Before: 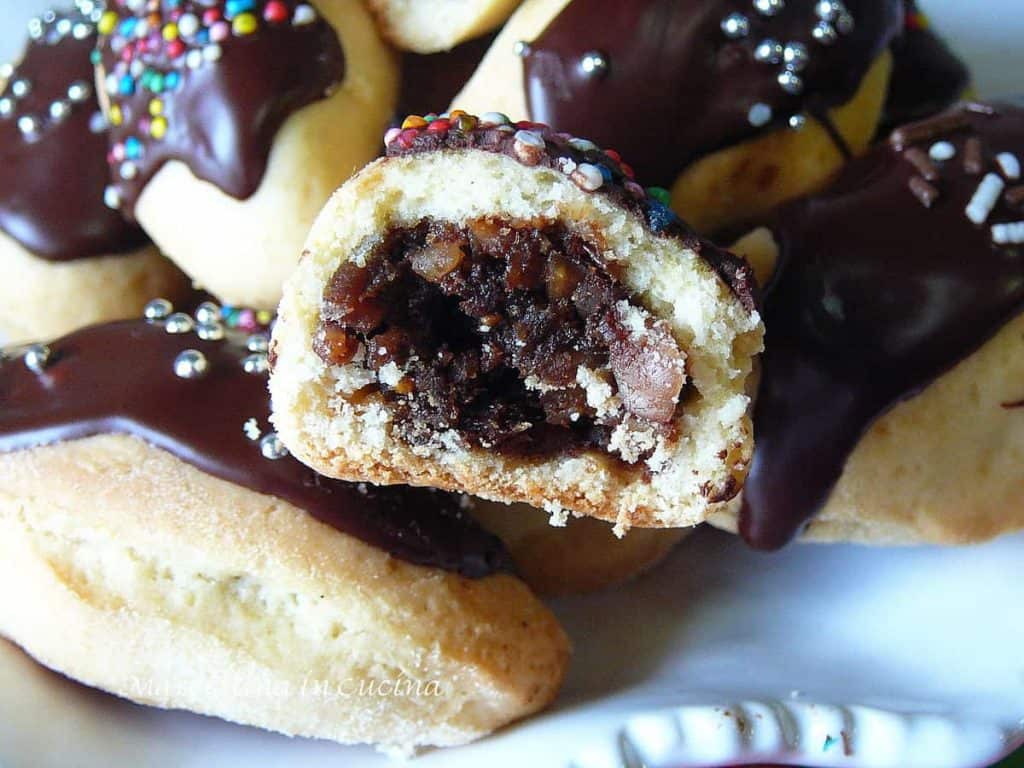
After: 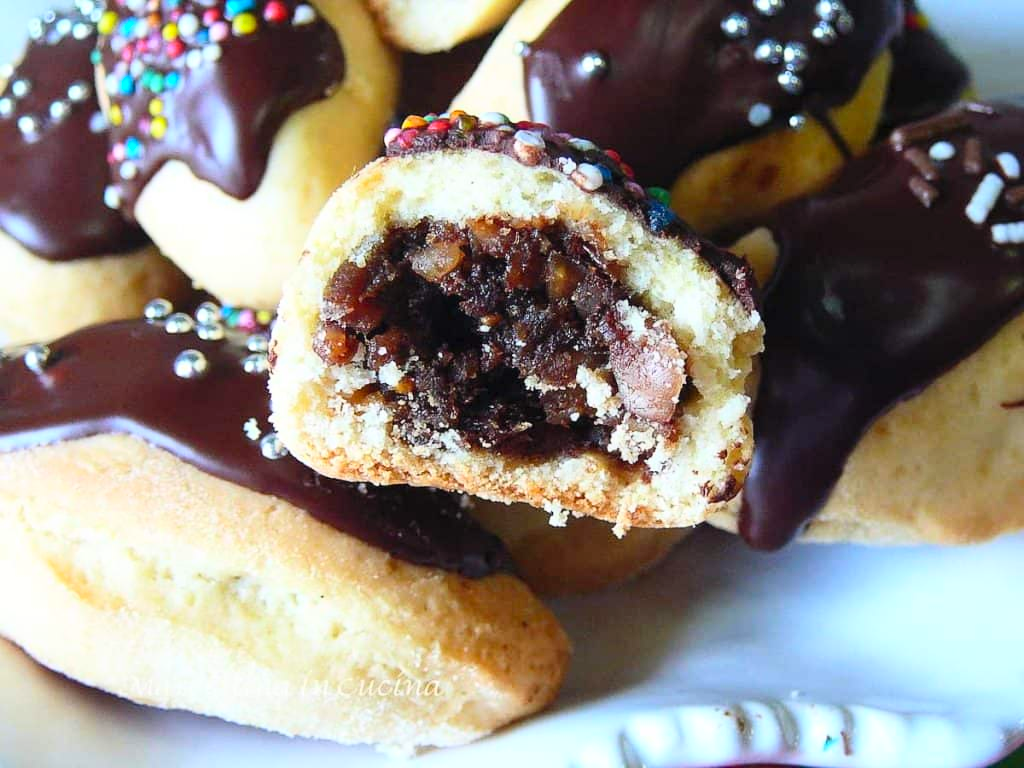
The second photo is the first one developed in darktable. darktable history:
contrast brightness saturation: contrast 0.196, brightness 0.162, saturation 0.221
